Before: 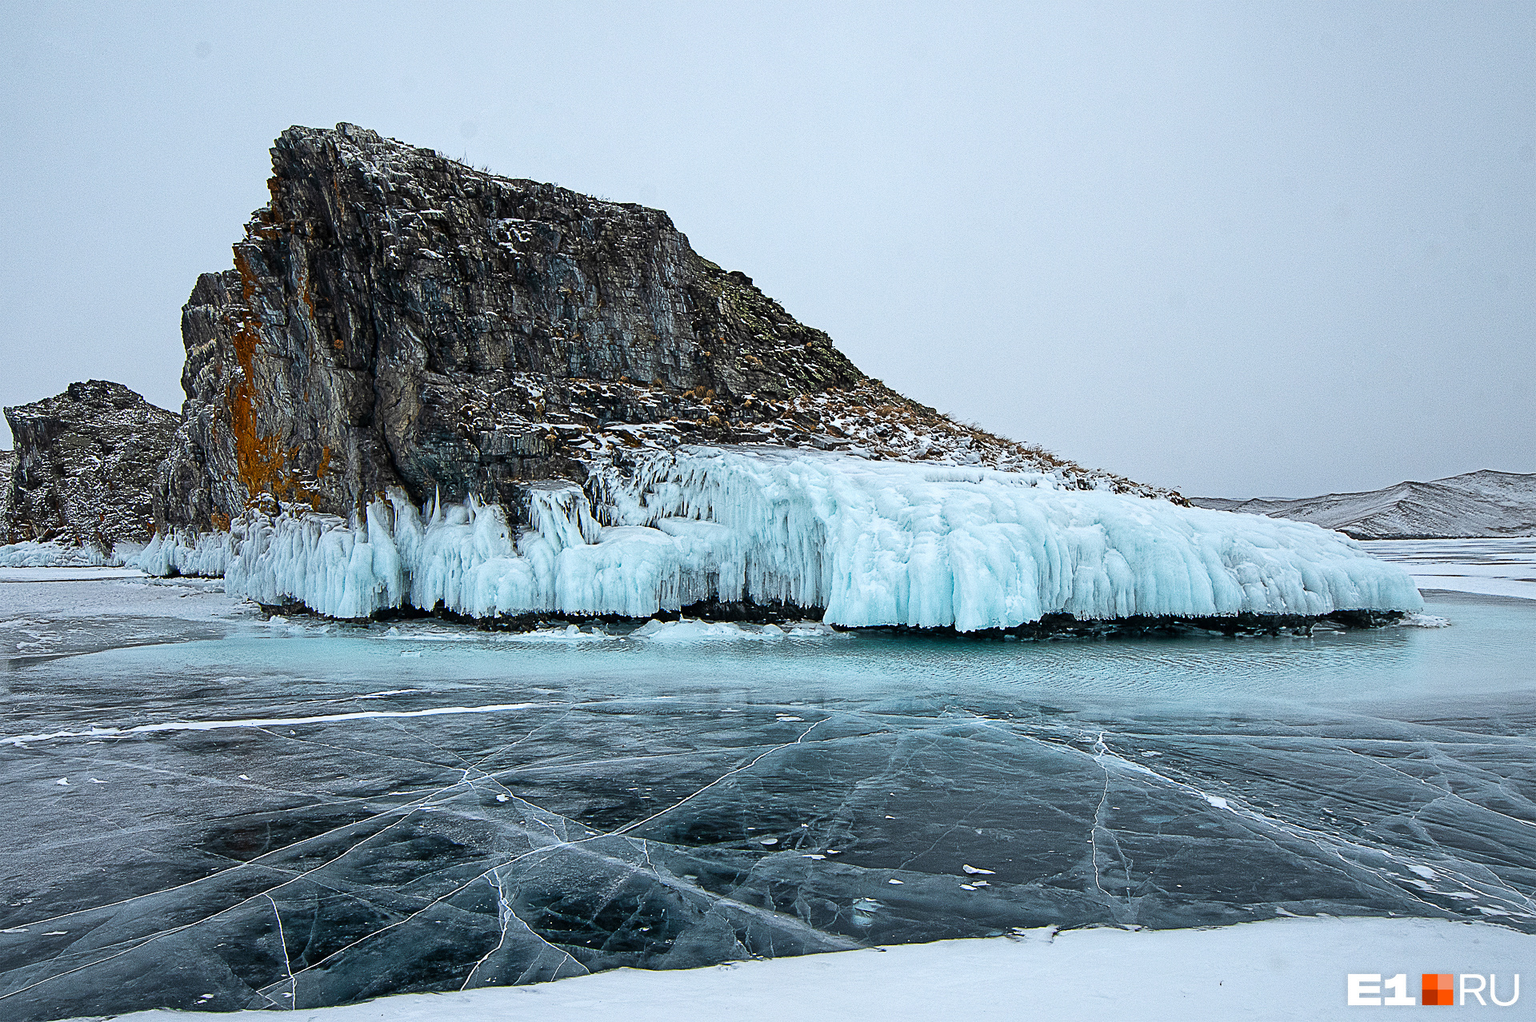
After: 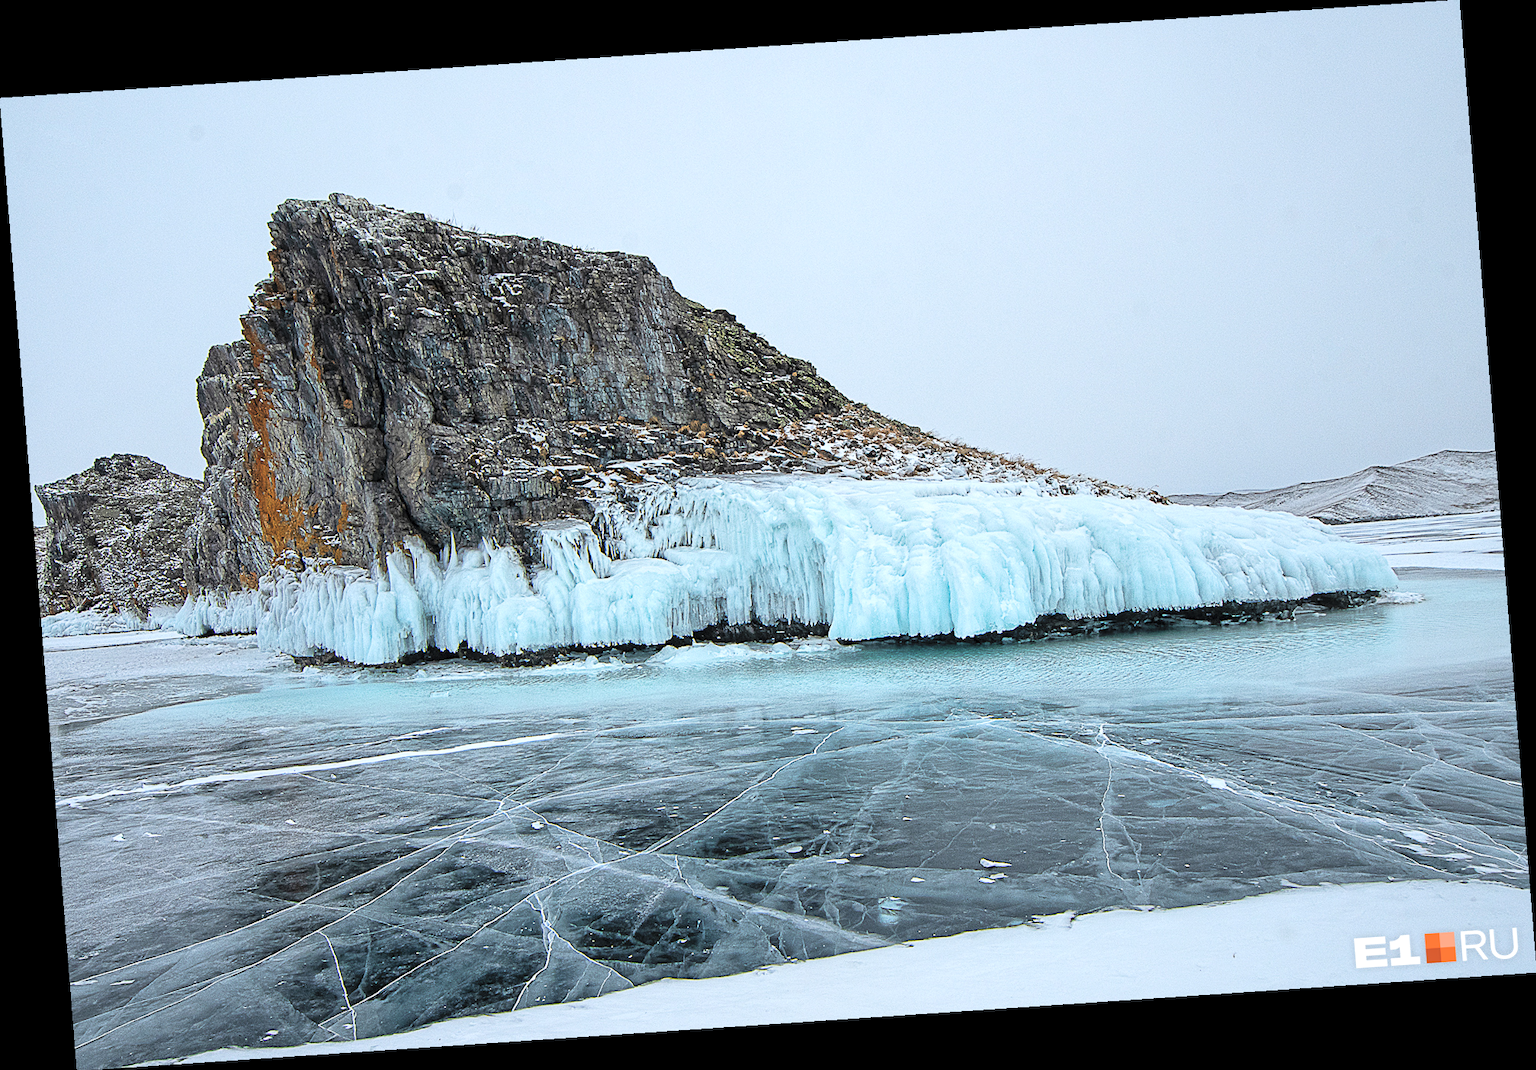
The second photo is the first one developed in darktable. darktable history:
contrast brightness saturation: brightness 0.28
rotate and perspective: rotation -4.2°, shear 0.006, automatic cropping off
color zones: curves: ch1 [(0.077, 0.436) (0.25, 0.5) (0.75, 0.5)]
local contrast: highlights 100%, shadows 100%, detail 120%, midtone range 0.2
